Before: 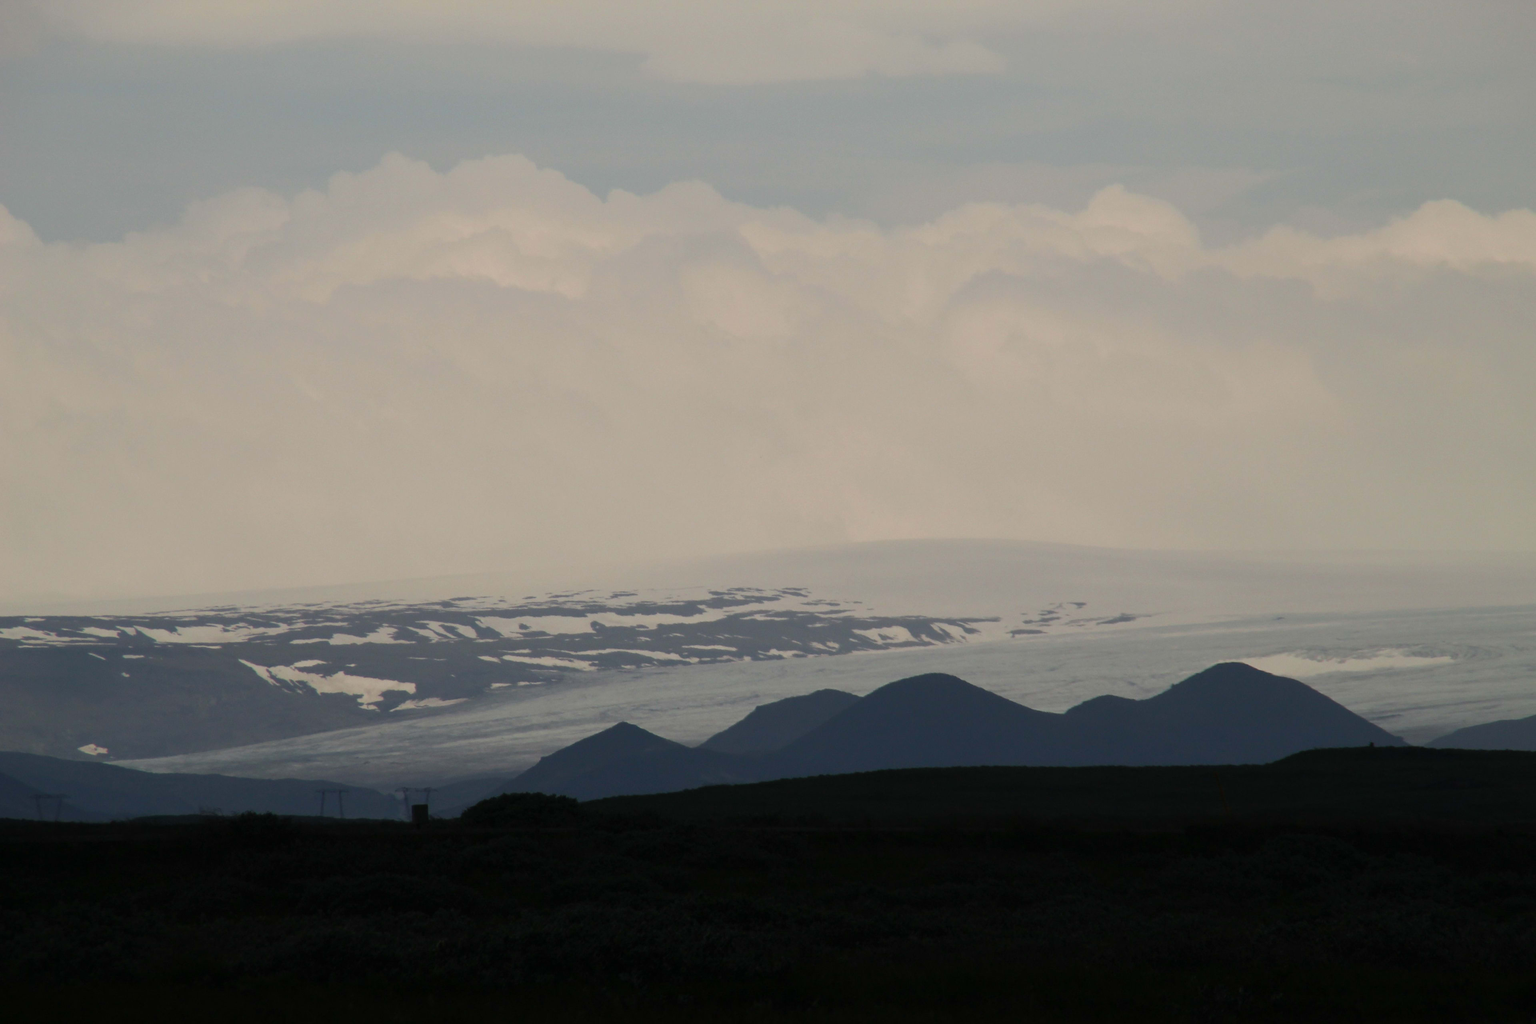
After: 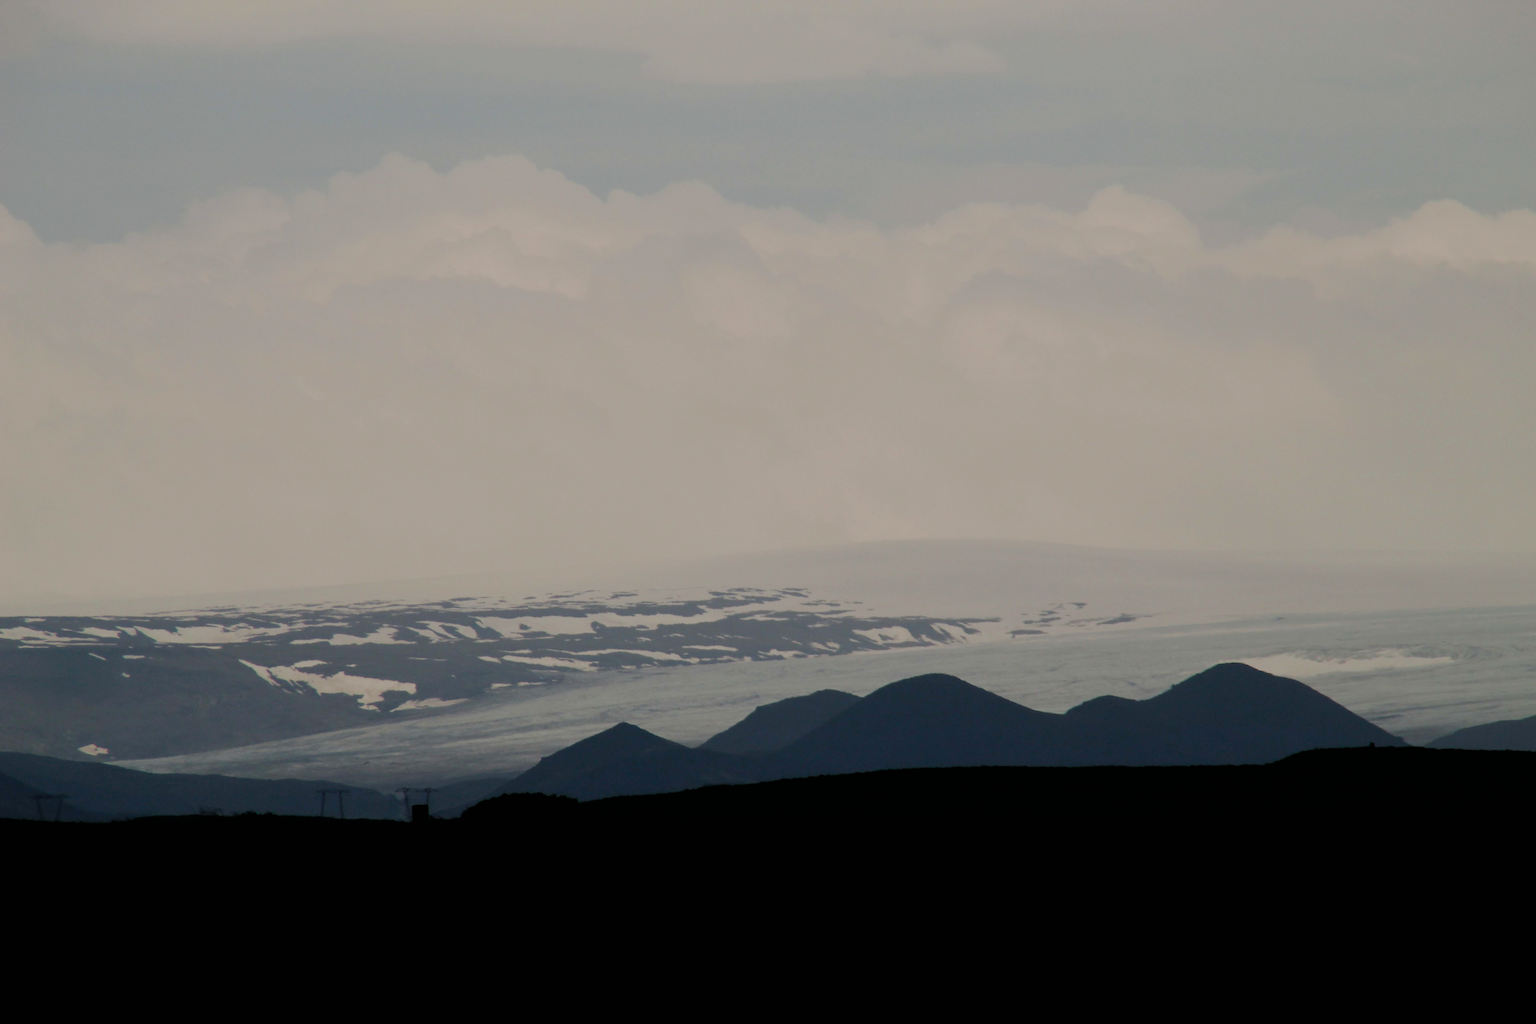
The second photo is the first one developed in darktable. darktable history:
filmic rgb: black relative exposure -5 EV, hardness 2.88, contrast 1.1, highlights saturation mix -20%
color balance rgb: shadows lift › chroma 1%, shadows lift › hue 113°, highlights gain › chroma 0.2%, highlights gain › hue 333°, perceptual saturation grading › global saturation 20%, perceptual saturation grading › highlights -50%, perceptual saturation grading › shadows 25%, contrast -10%
